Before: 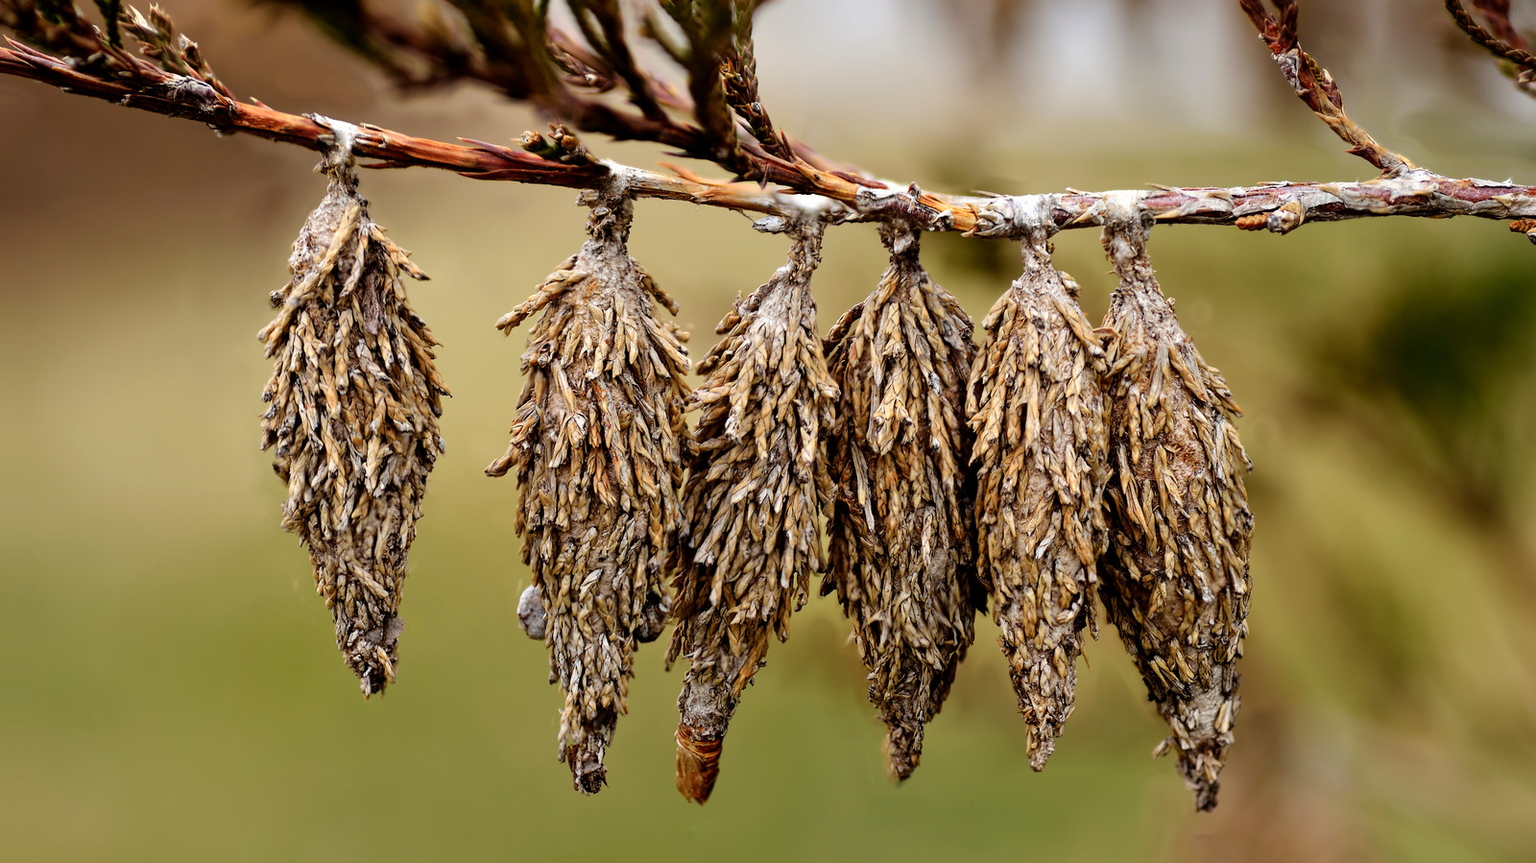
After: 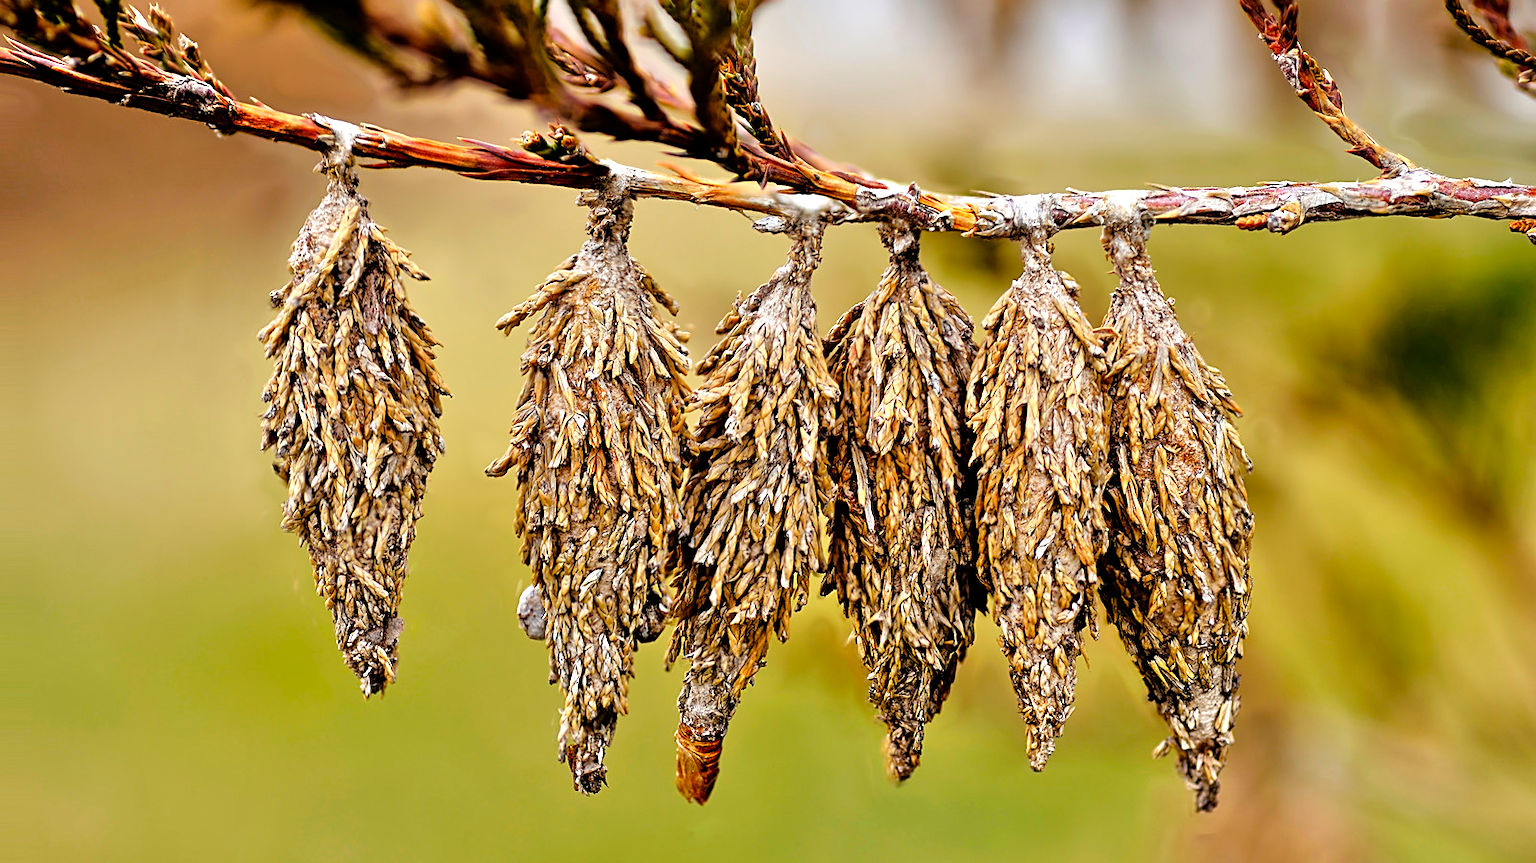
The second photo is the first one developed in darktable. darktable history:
color balance: contrast 6.48%, output saturation 113.3%
tone equalizer: -7 EV 0.15 EV, -6 EV 0.6 EV, -5 EV 1.15 EV, -4 EV 1.33 EV, -3 EV 1.15 EV, -2 EV 0.6 EV, -1 EV 0.15 EV, mask exposure compensation -0.5 EV
sharpen: on, module defaults
